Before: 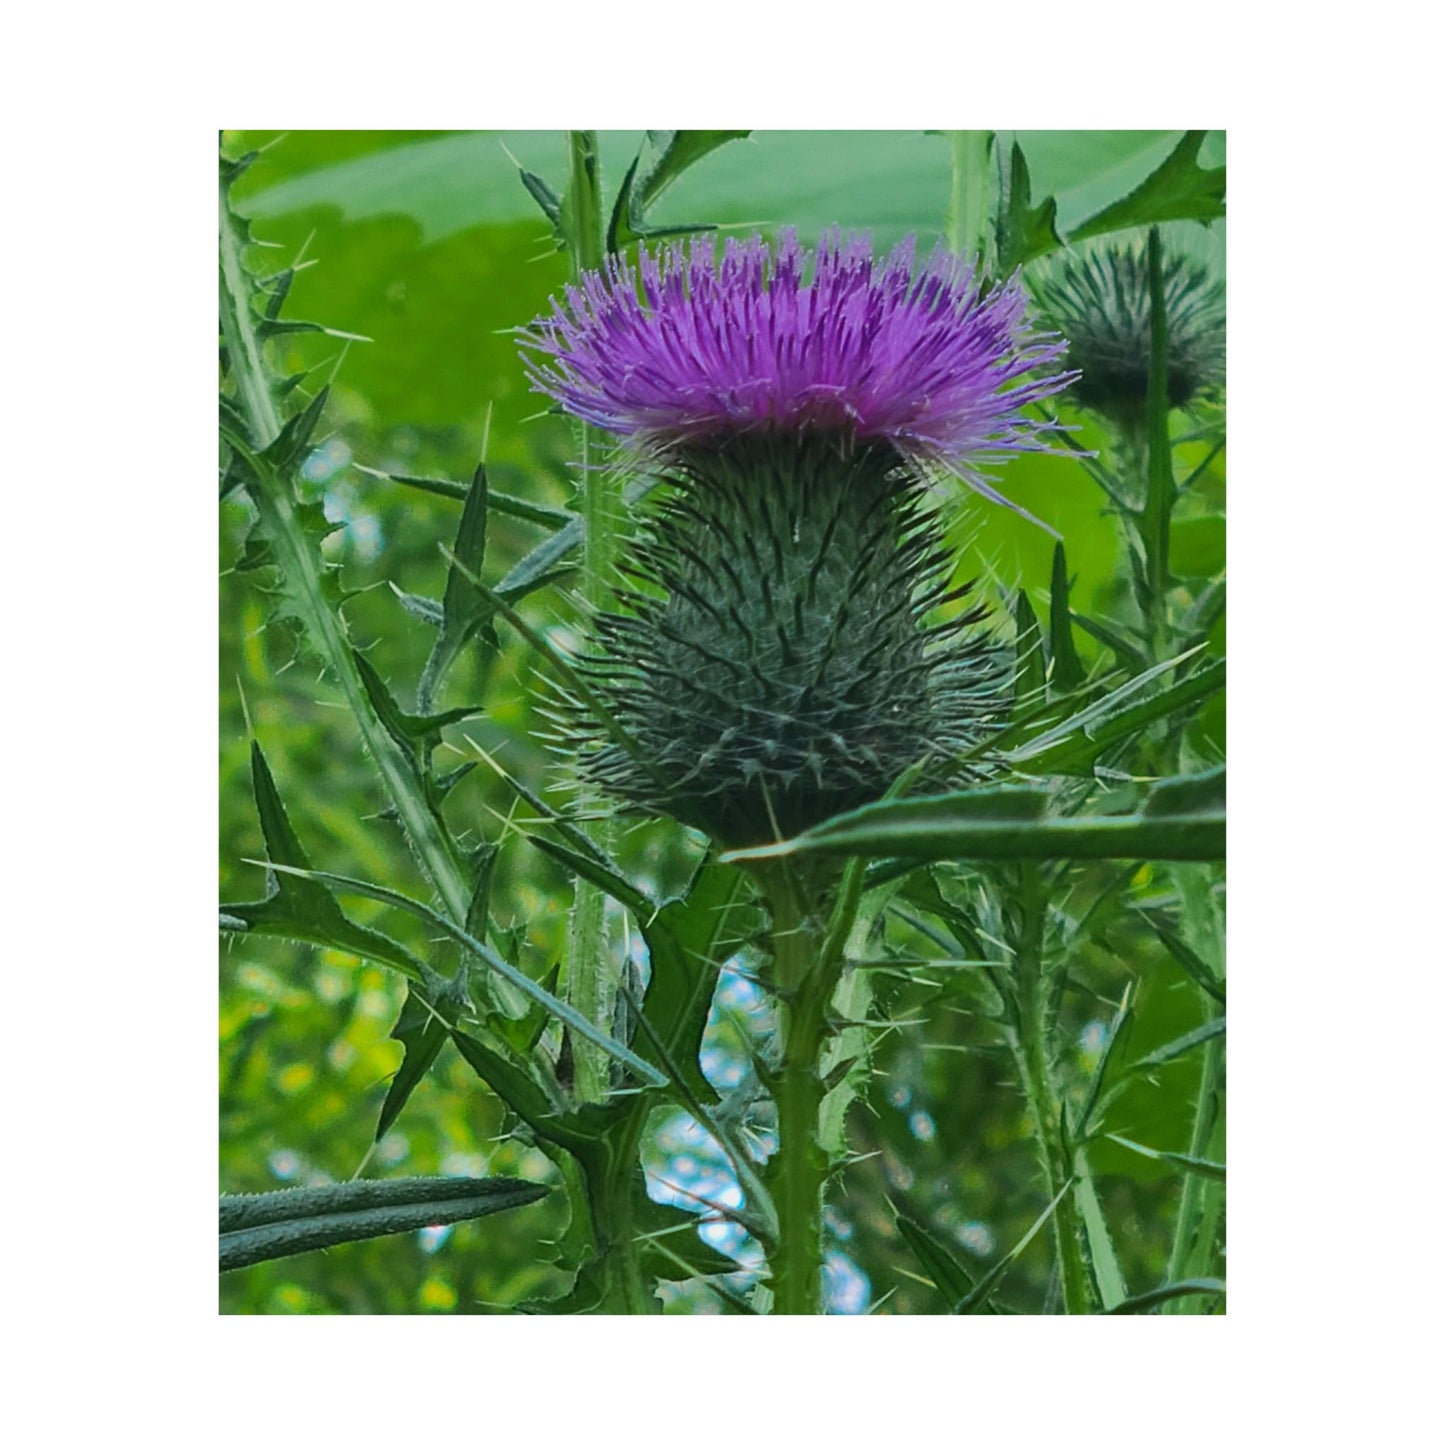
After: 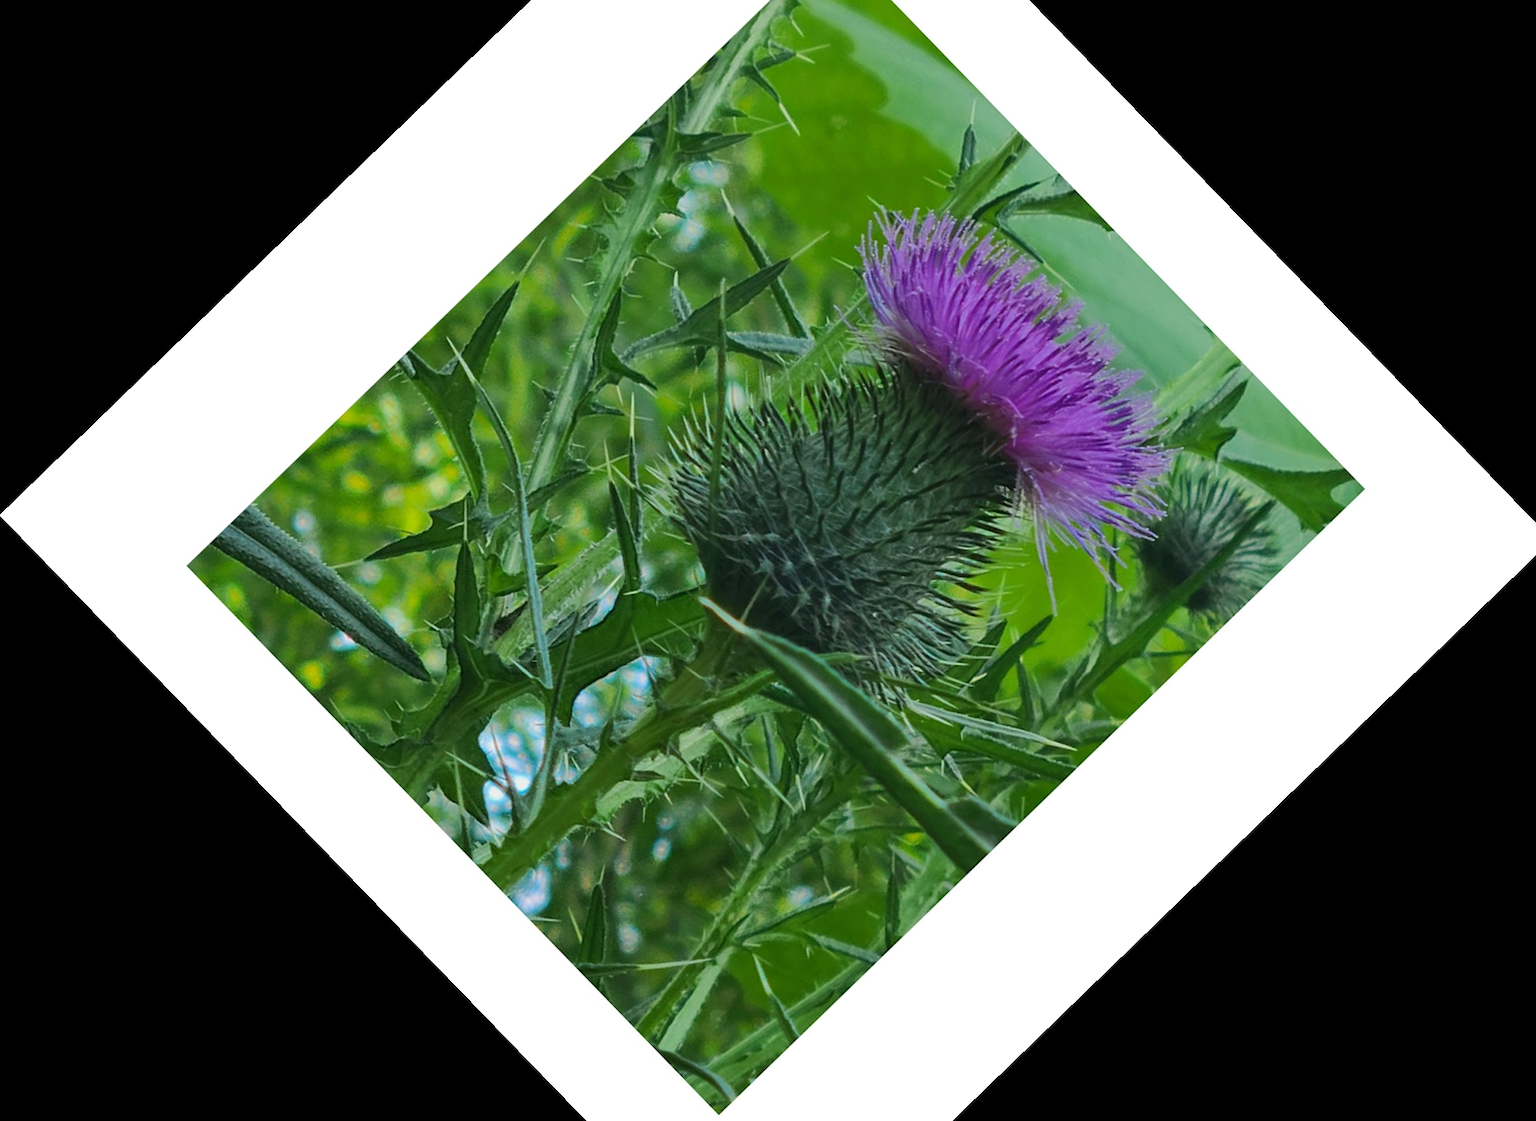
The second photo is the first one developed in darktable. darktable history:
crop and rotate: angle -45.9°, top 16.029%, right 0.985%, bottom 11.662%
